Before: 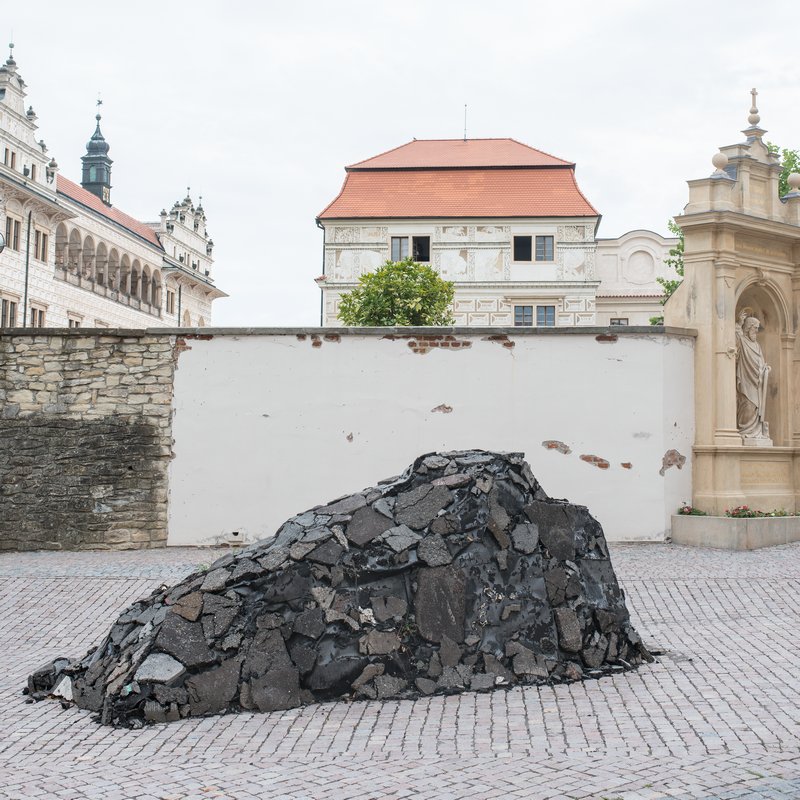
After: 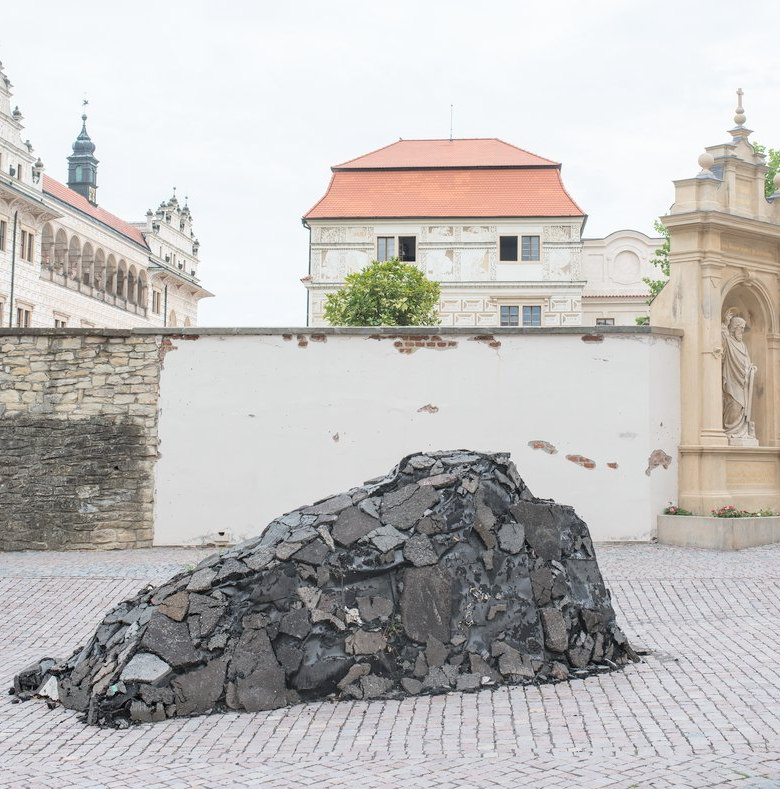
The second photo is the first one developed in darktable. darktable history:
crop and rotate: left 1.774%, right 0.633%, bottom 1.28%
contrast brightness saturation: brightness 0.15
